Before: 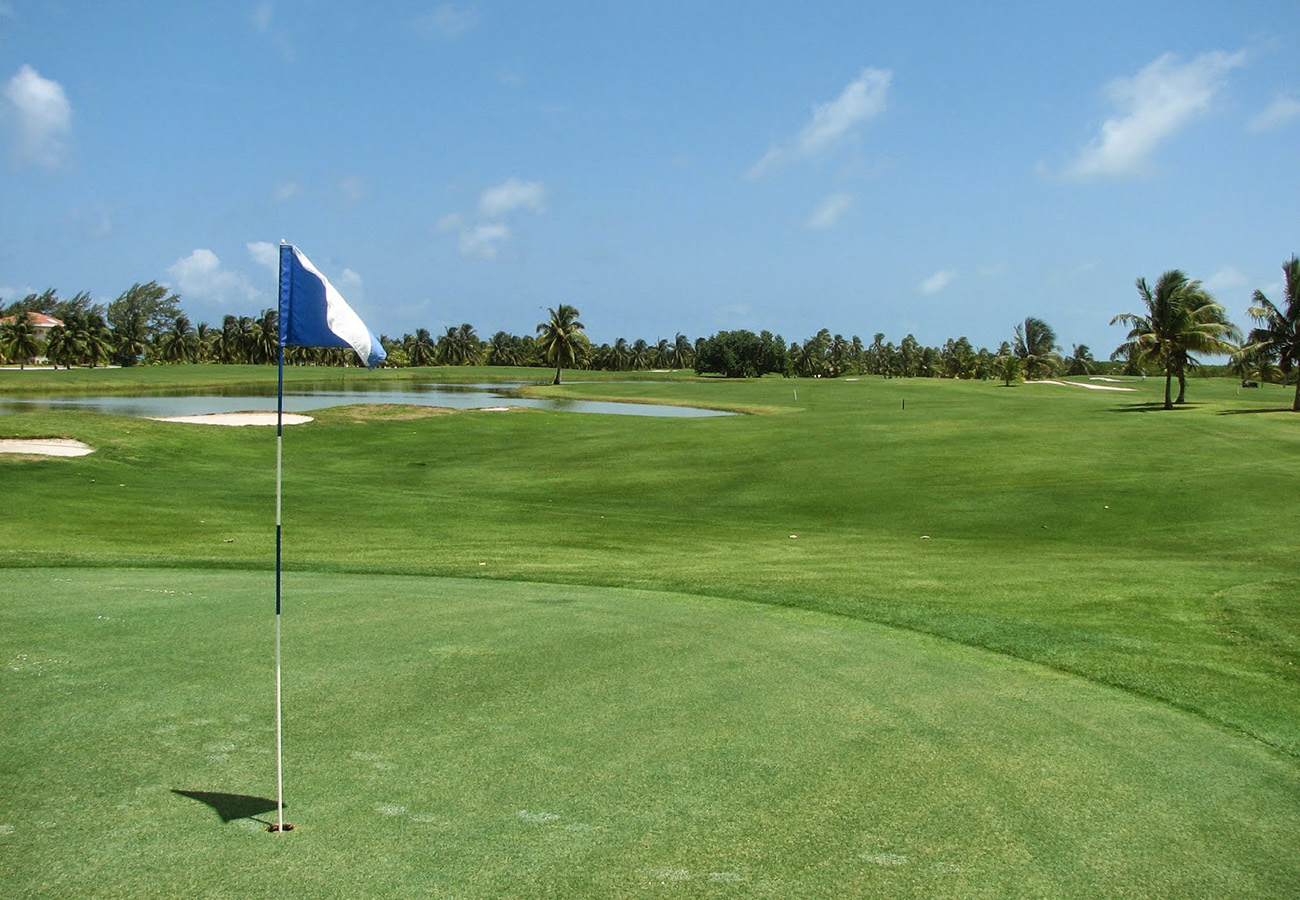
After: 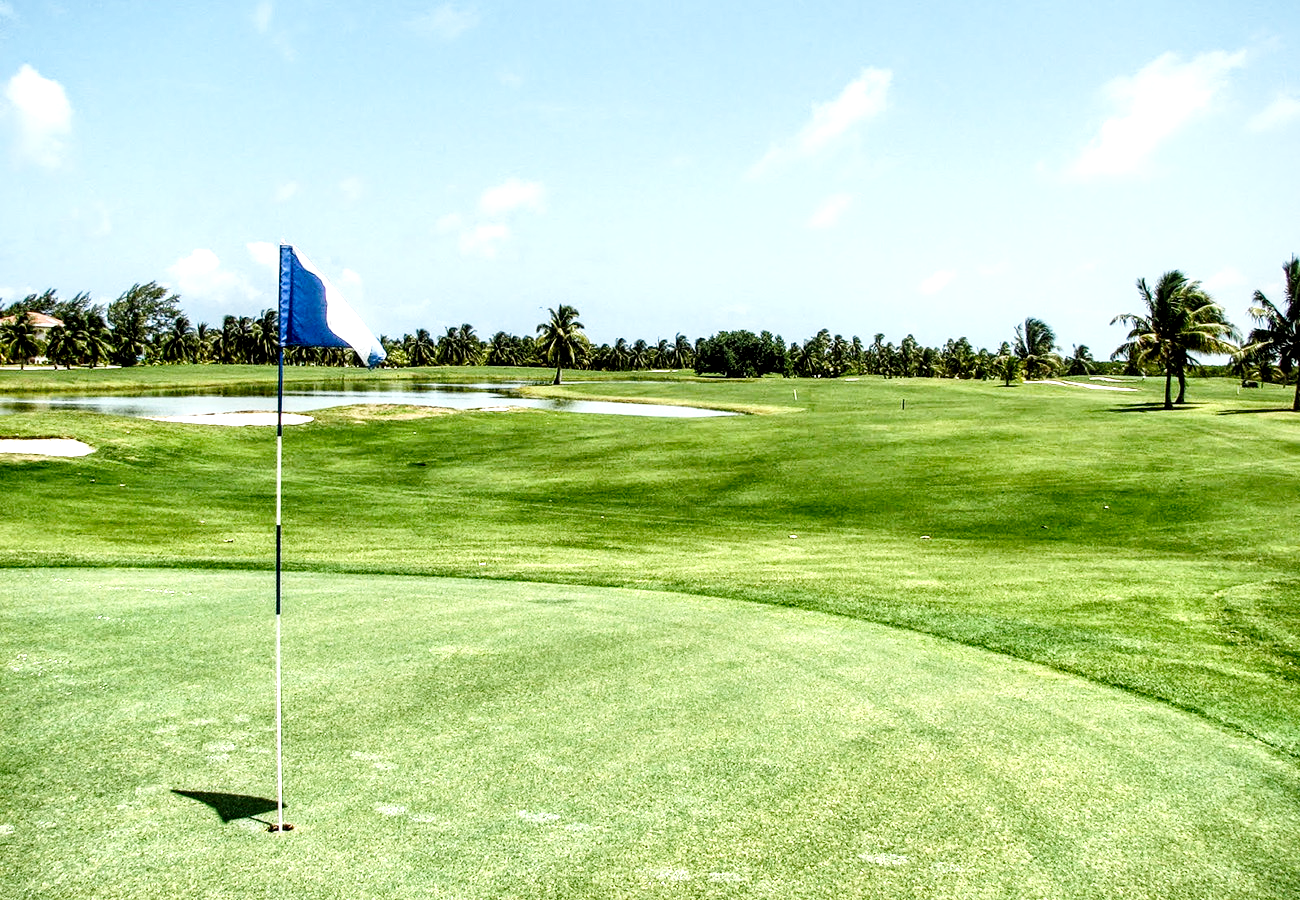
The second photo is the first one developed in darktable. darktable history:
exposure: black level correction 0.005, exposure 0.001 EV, compensate highlight preservation false
base curve: curves: ch0 [(0, 0) (0.008, 0.007) (0.022, 0.029) (0.048, 0.089) (0.092, 0.197) (0.191, 0.399) (0.275, 0.534) (0.357, 0.65) (0.477, 0.78) (0.542, 0.833) (0.799, 0.973) (1, 1)], preserve colors none
local contrast: highlights 60%, shadows 60%, detail 160%
tone equalizer: -8 EV -0.75 EV, -7 EV -0.7 EV, -6 EV -0.6 EV, -5 EV -0.4 EV, -3 EV 0.4 EV, -2 EV 0.6 EV, -1 EV 0.7 EV, +0 EV 0.75 EV, edges refinement/feathering 500, mask exposure compensation -1.57 EV, preserve details no
